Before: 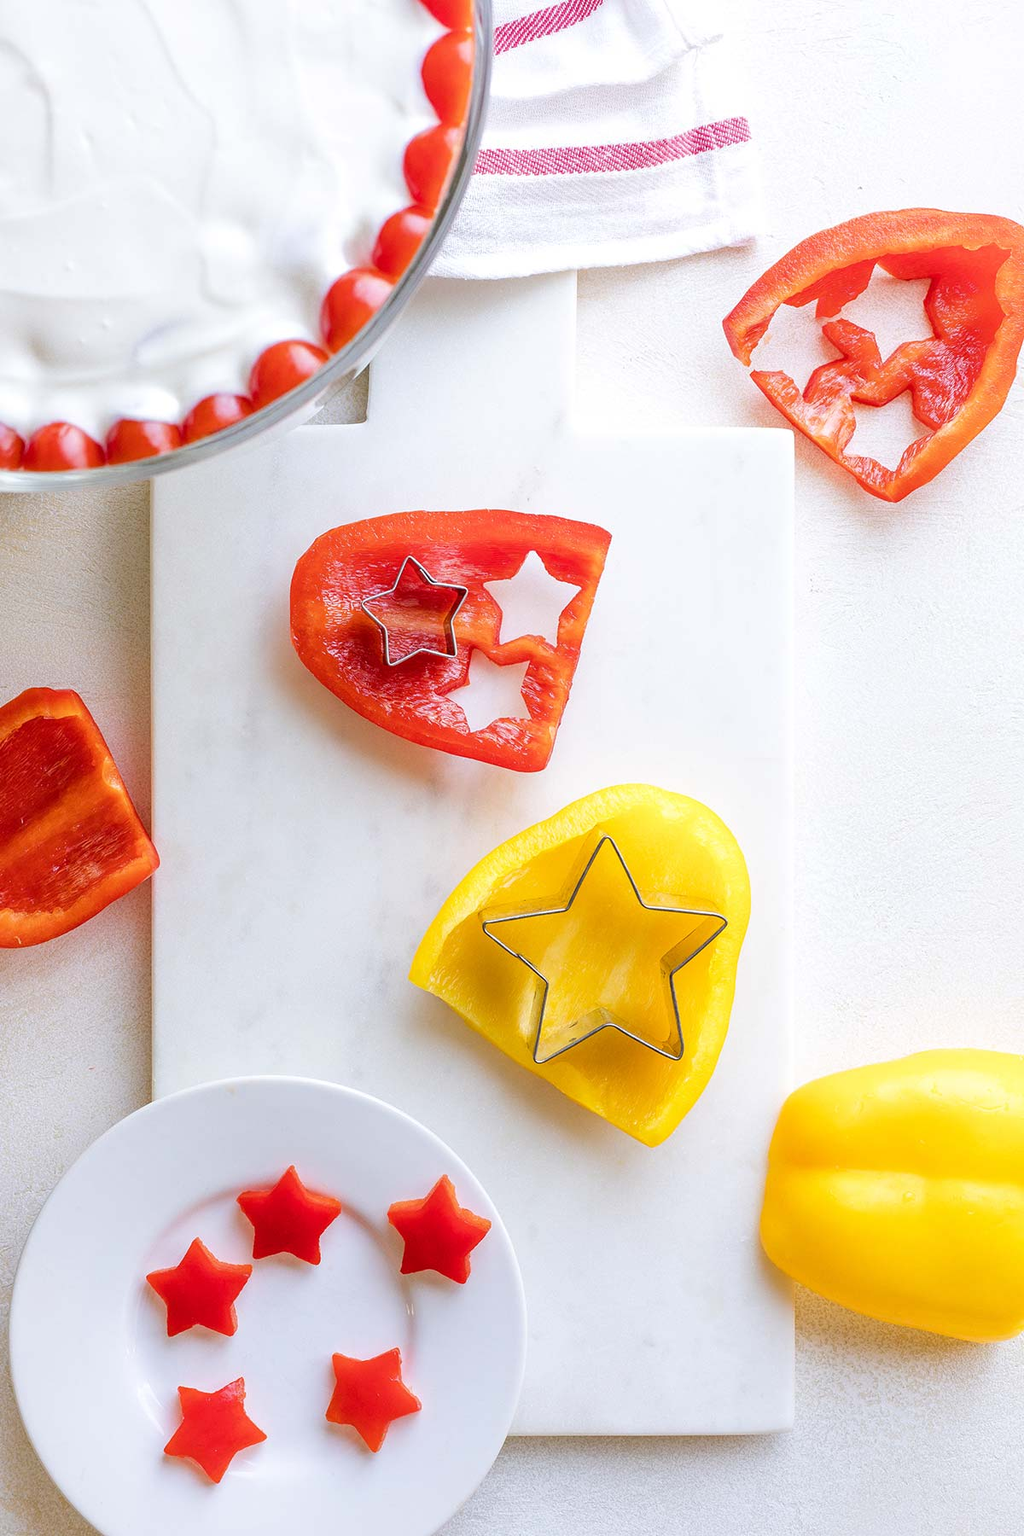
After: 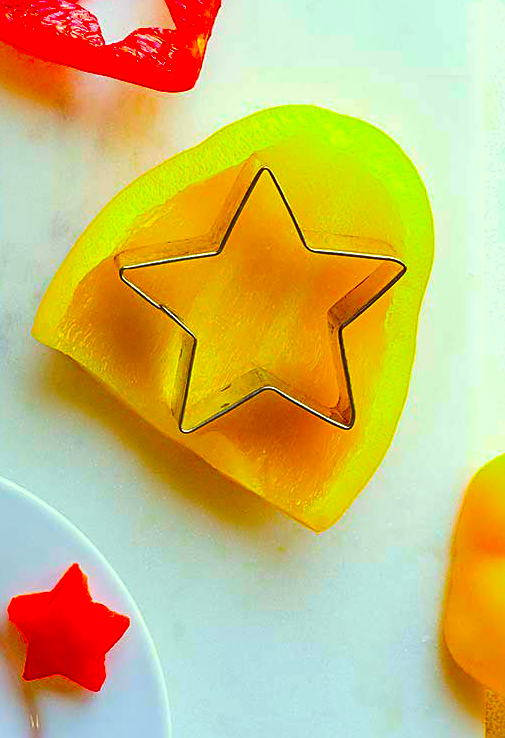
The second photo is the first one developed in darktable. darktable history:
contrast brightness saturation: contrast 0.03, brightness 0.06, saturation 0.13
crop: left 37.221%, top 45.169%, right 20.63%, bottom 13.777%
shadows and highlights: shadows color adjustment 97.66%, soften with gaussian
color balance rgb: perceptual saturation grading › global saturation 40%, global vibrance 15%
color correction: highlights a* -10.77, highlights b* 9.8, saturation 1.72
exposure: compensate exposure bias true, compensate highlight preservation false
sharpen: on, module defaults
